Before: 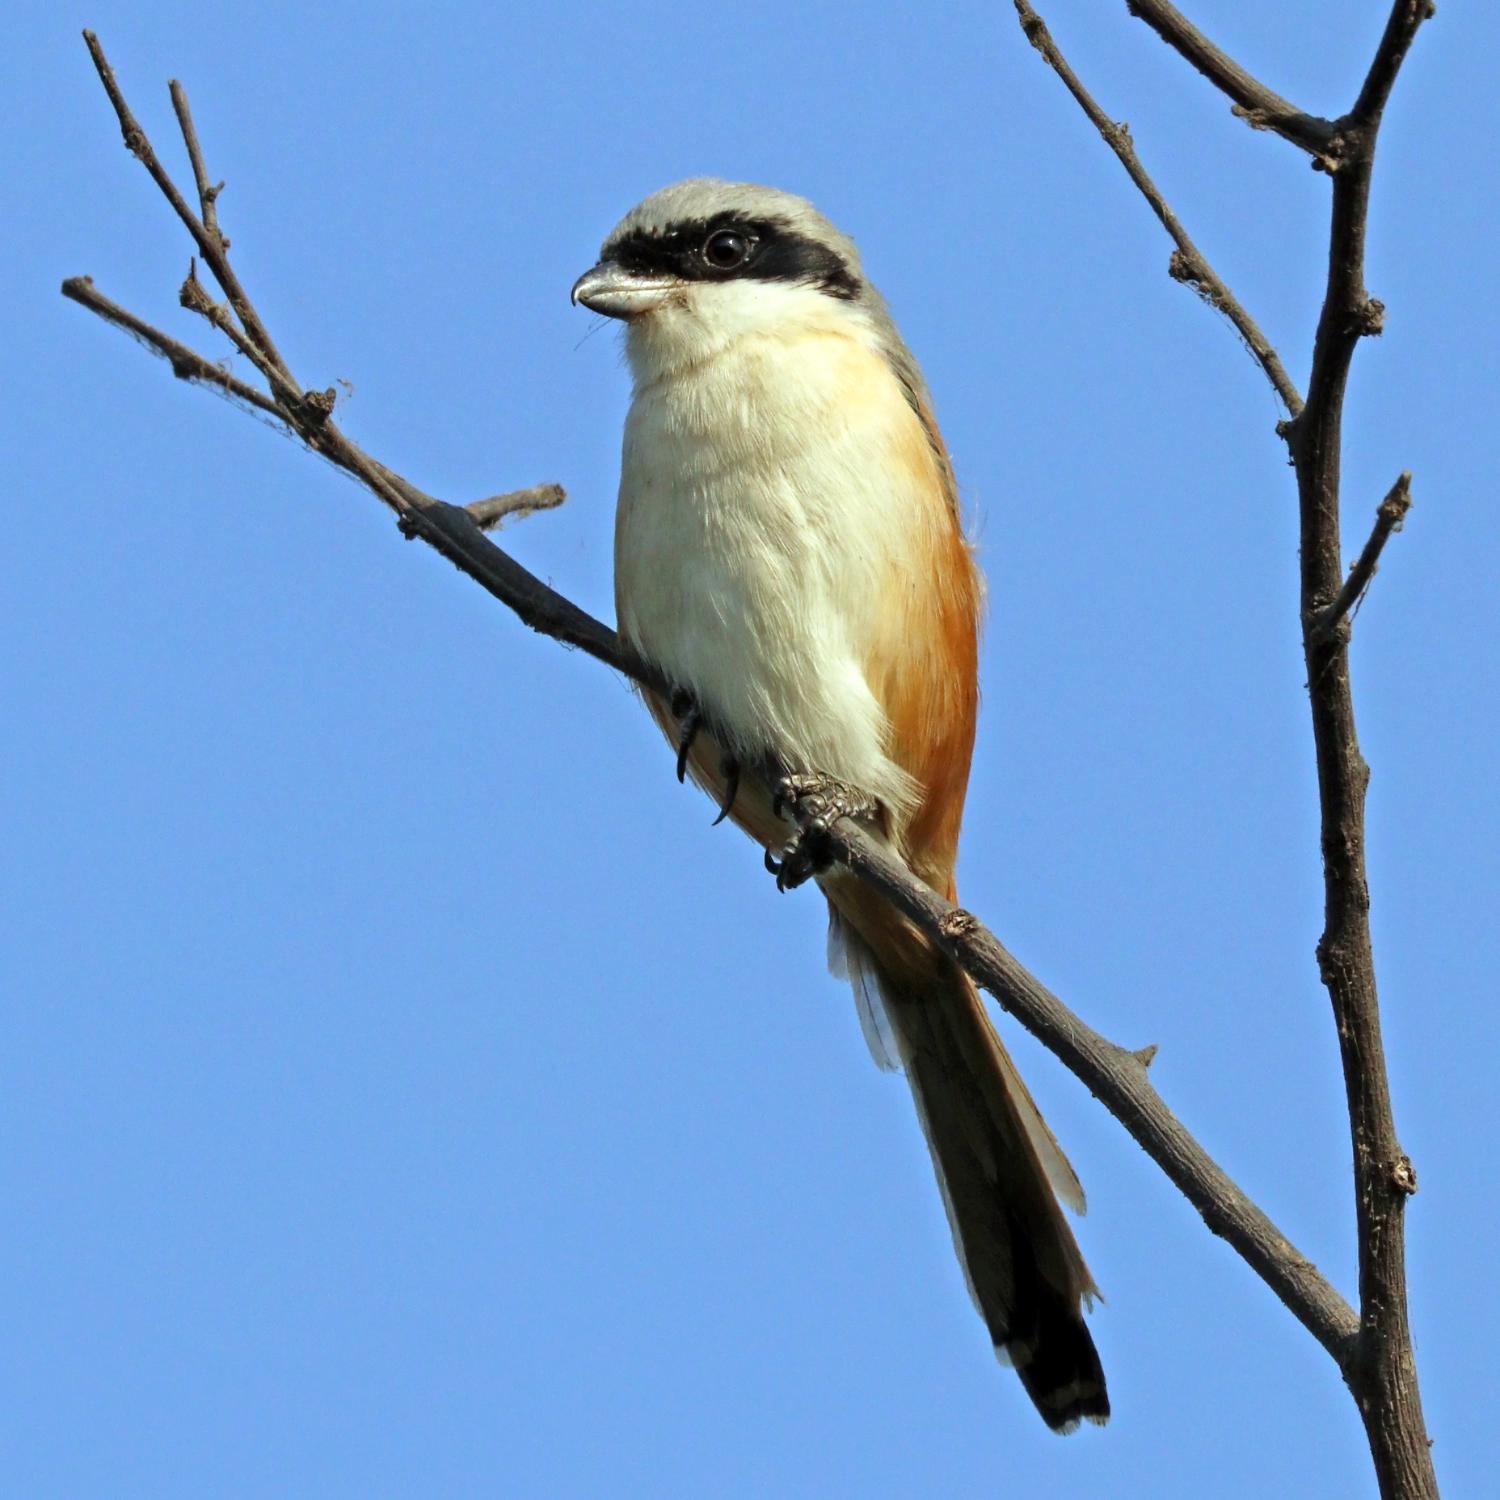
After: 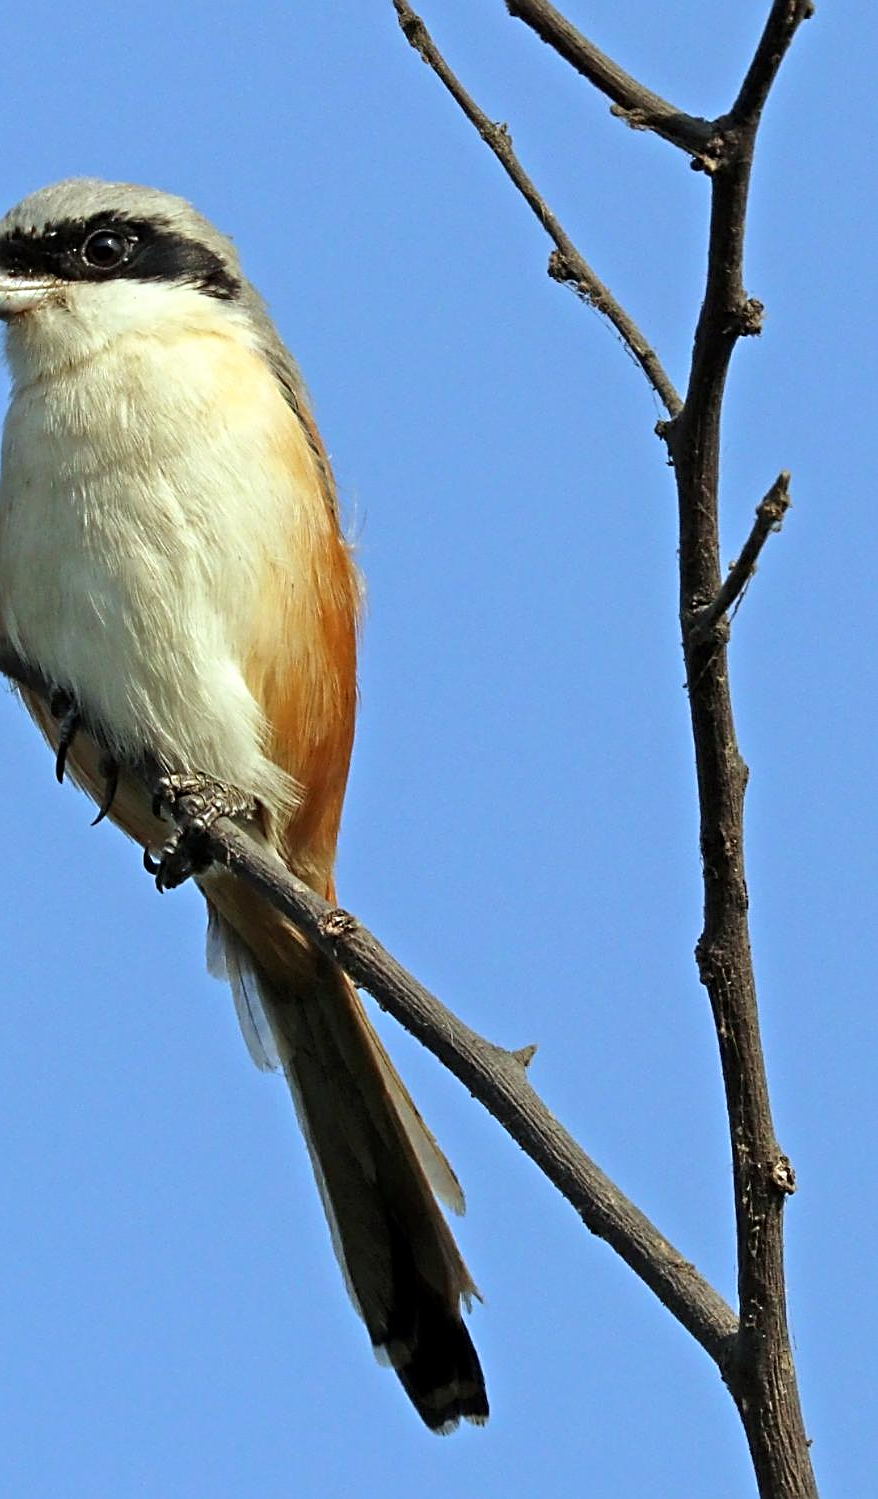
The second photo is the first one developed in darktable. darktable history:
sharpen: radius 2.531, amount 0.628
crop: left 41.402%
